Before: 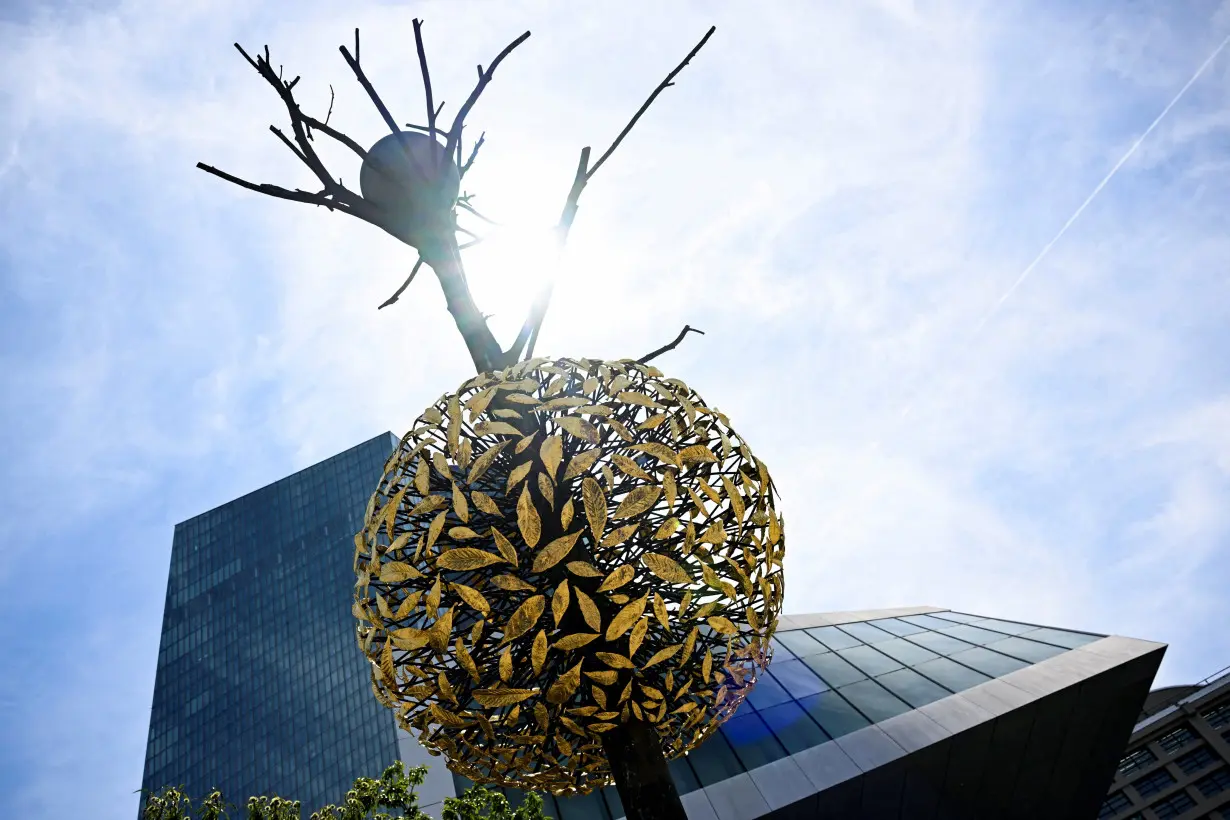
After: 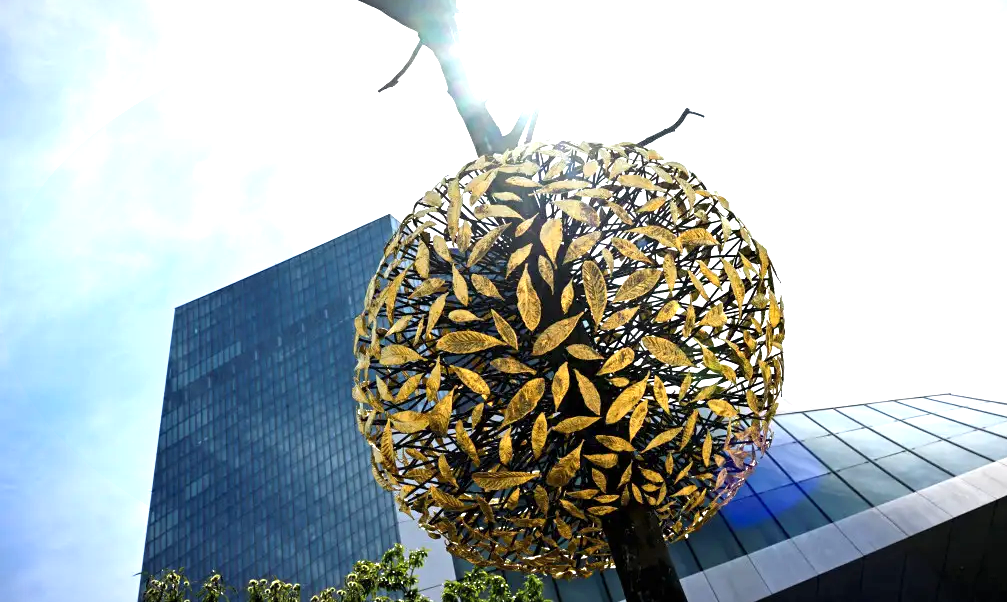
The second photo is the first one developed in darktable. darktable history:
vignetting: fall-off start 99.12%, fall-off radius 100.53%, center (-0.009, 0), width/height ratio 1.424, unbound false
crop: top 26.542%, right 18.05%
tone equalizer: -8 EV -0.588 EV, mask exposure compensation -0.51 EV
exposure: exposure 0.943 EV, compensate exposure bias true, compensate highlight preservation false
